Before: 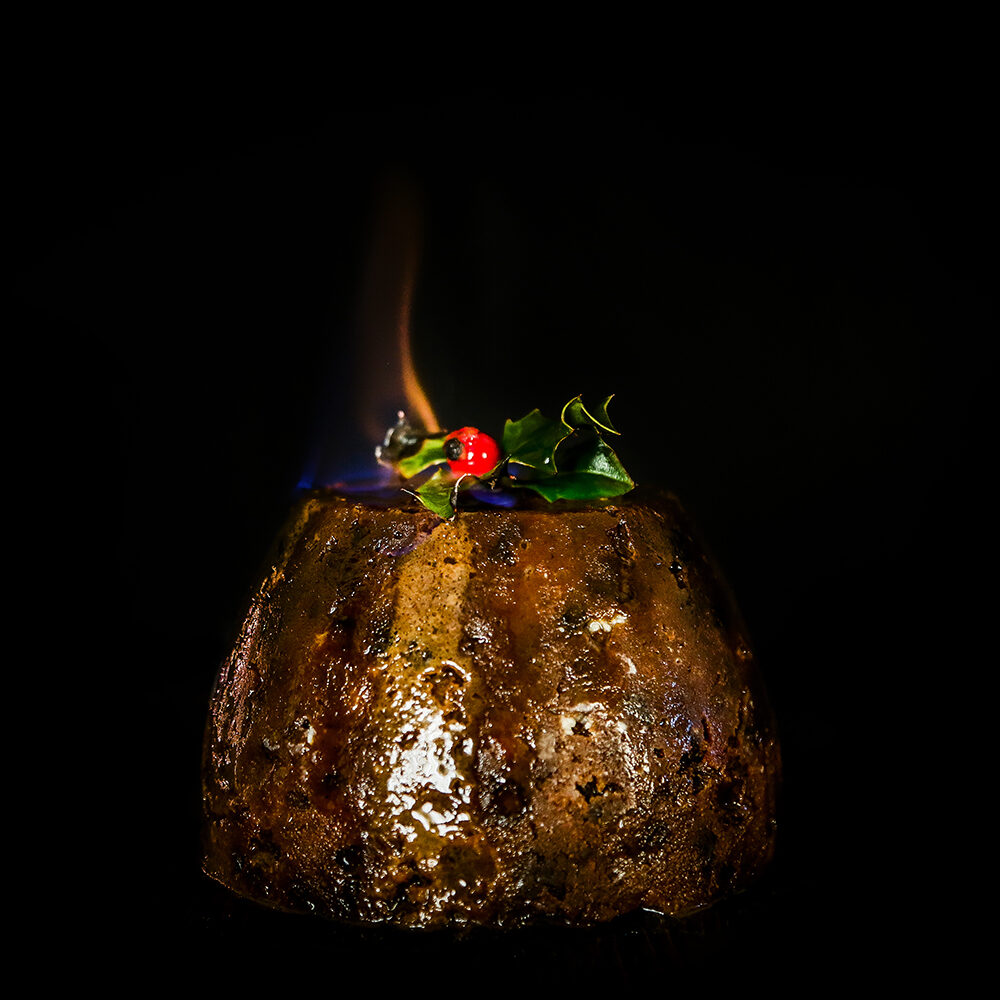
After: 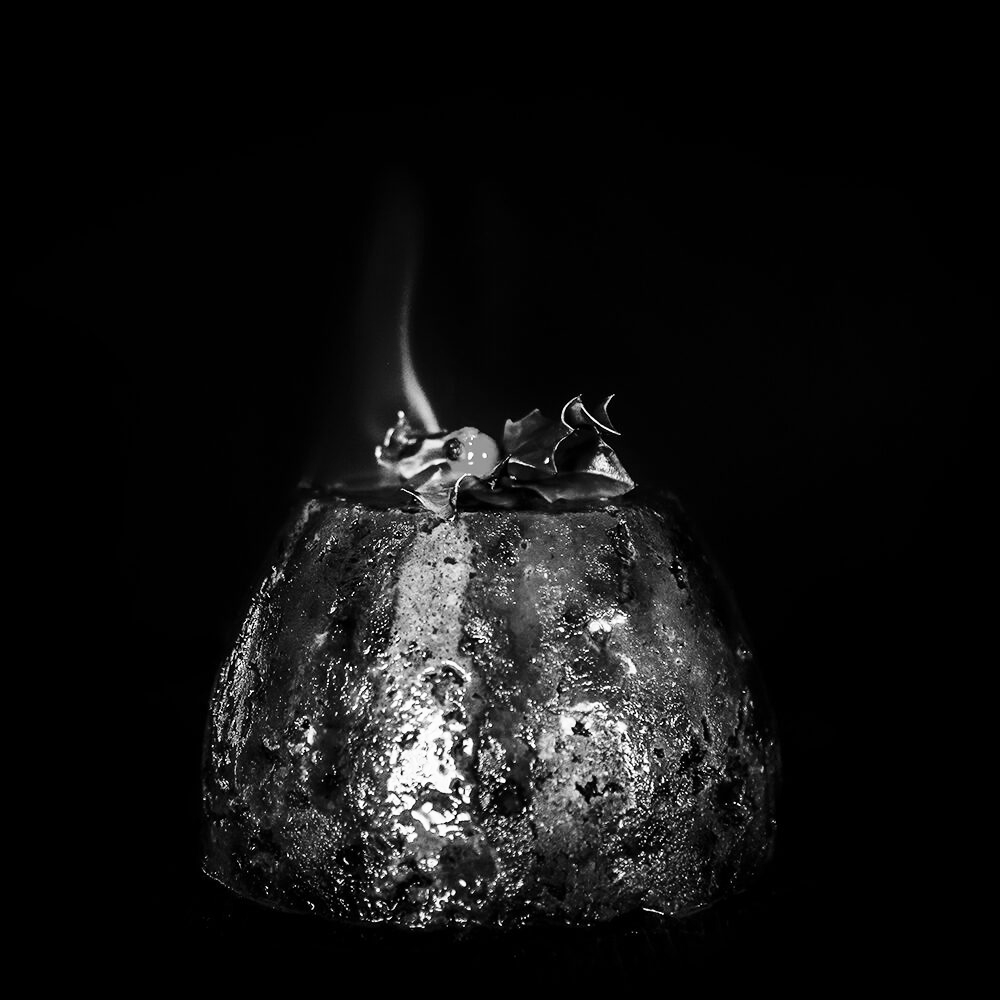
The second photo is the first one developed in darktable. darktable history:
base curve: curves: ch0 [(0, 0) (0.028, 0.03) (0.121, 0.232) (0.46, 0.748) (0.859, 0.968) (1, 1)], preserve colors none
monochrome: size 3.1
tone equalizer: -7 EV 0.13 EV, smoothing diameter 25%, edges refinement/feathering 10, preserve details guided filter
